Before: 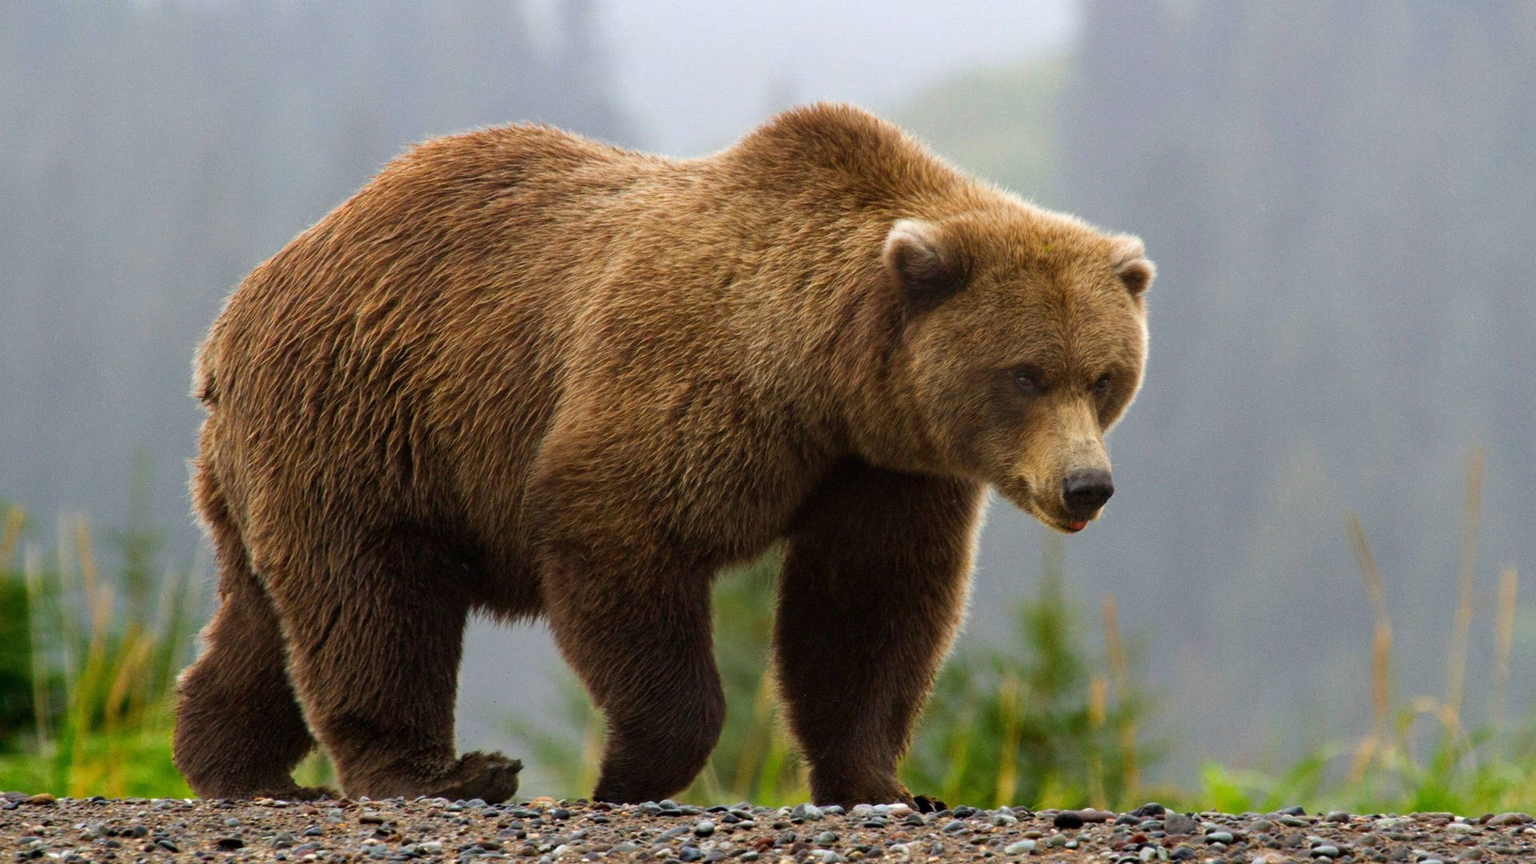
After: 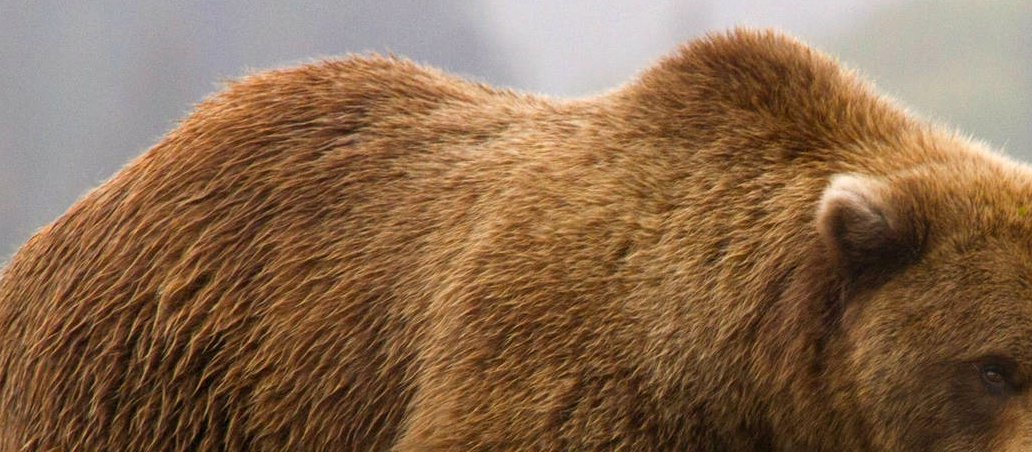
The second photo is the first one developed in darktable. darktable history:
crop: left 14.991%, top 9.269%, right 31.22%, bottom 48.816%
exposure: compensate highlight preservation false
color correction: highlights a* 3.8, highlights b* 5.15
